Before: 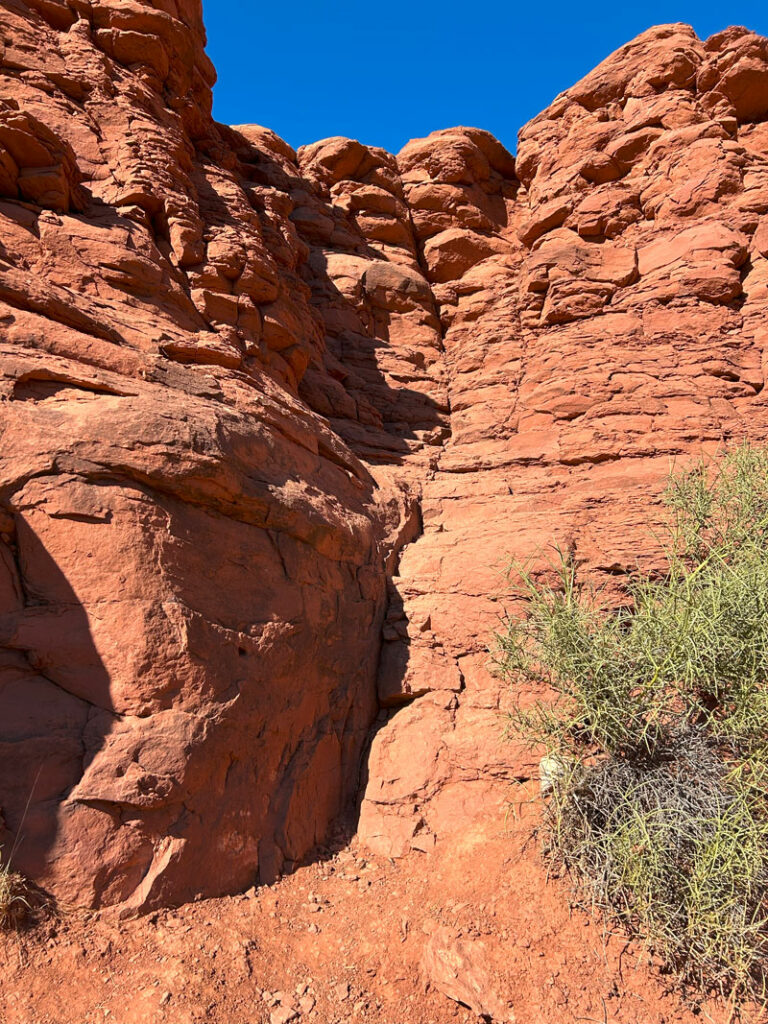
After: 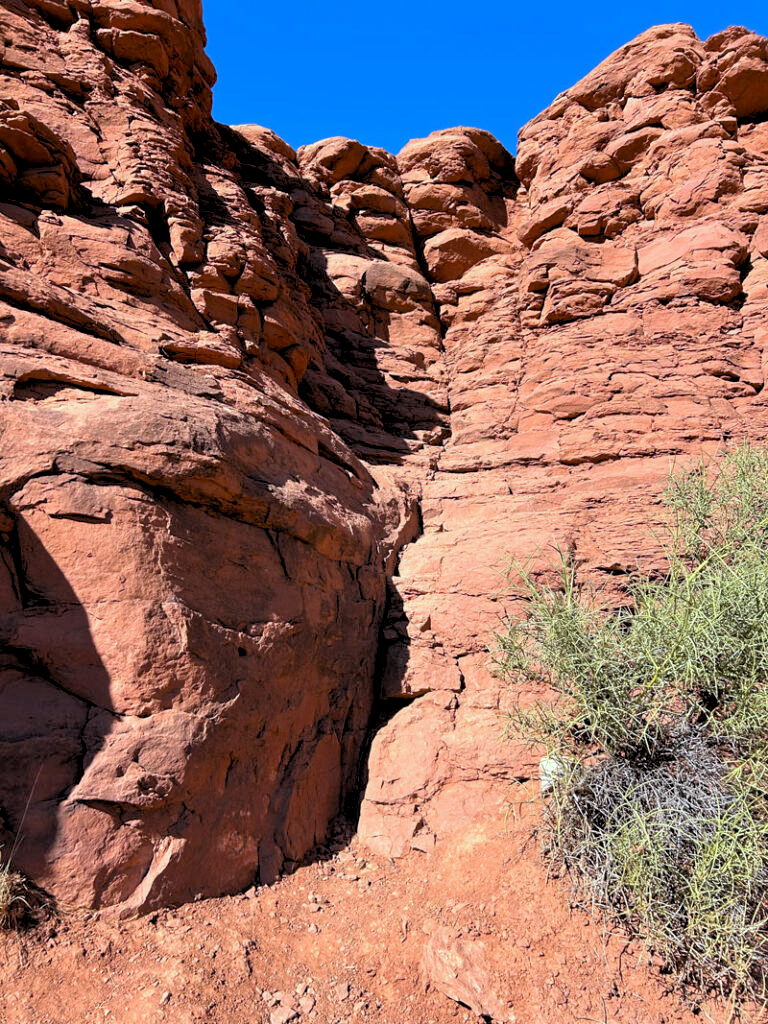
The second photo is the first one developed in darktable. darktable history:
white balance: red 0.926, green 1.003, blue 1.133
rgb levels: levels [[0.013, 0.434, 0.89], [0, 0.5, 1], [0, 0.5, 1]]
